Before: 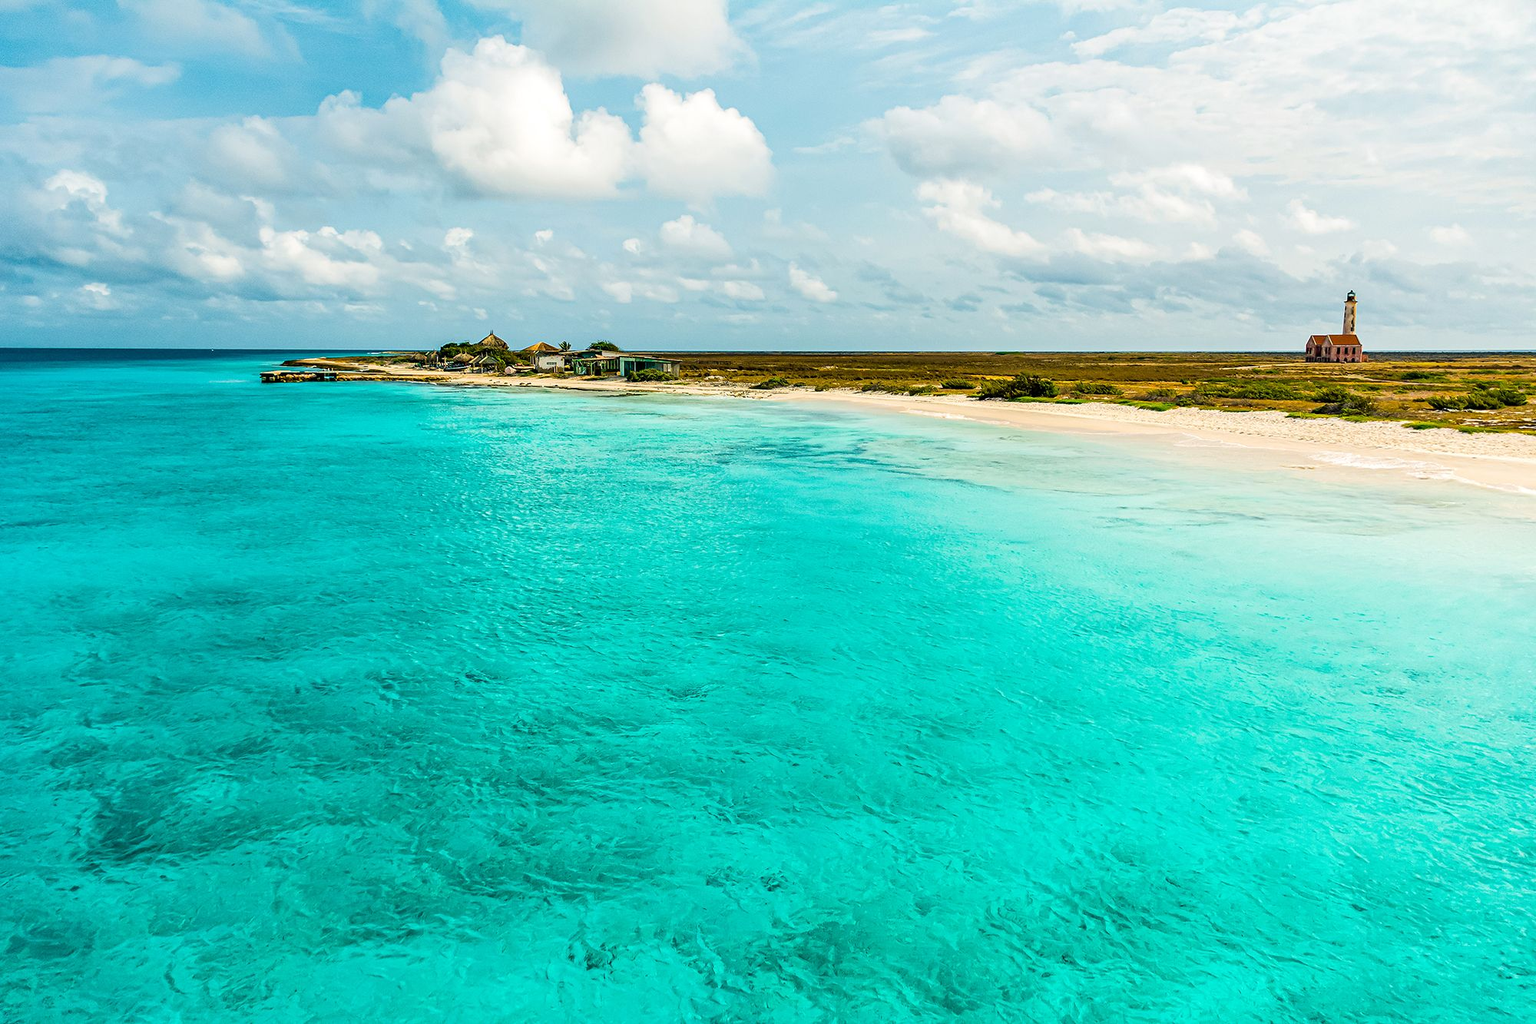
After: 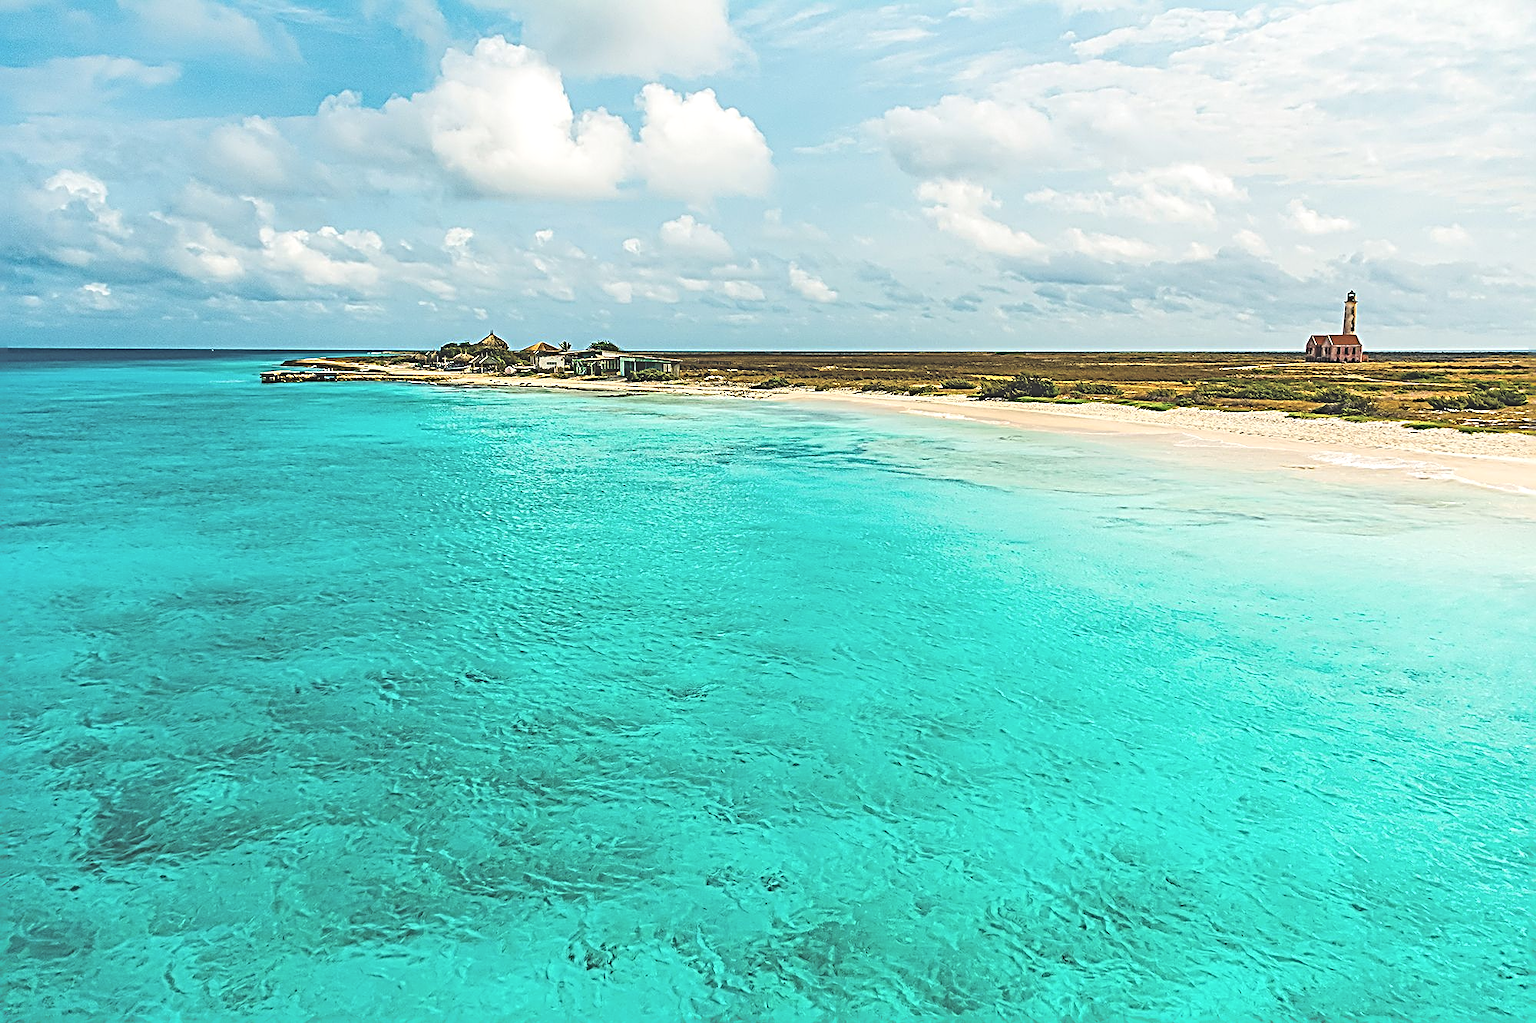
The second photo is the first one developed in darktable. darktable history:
sharpen: radius 3.69, amount 0.928
exposure: black level correction -0.041, exposure 0.064 EV, compensate highlight preservation false
base curve: curves: ch0 [(0, 0) (0.989, 0.992)], preserve colors none
